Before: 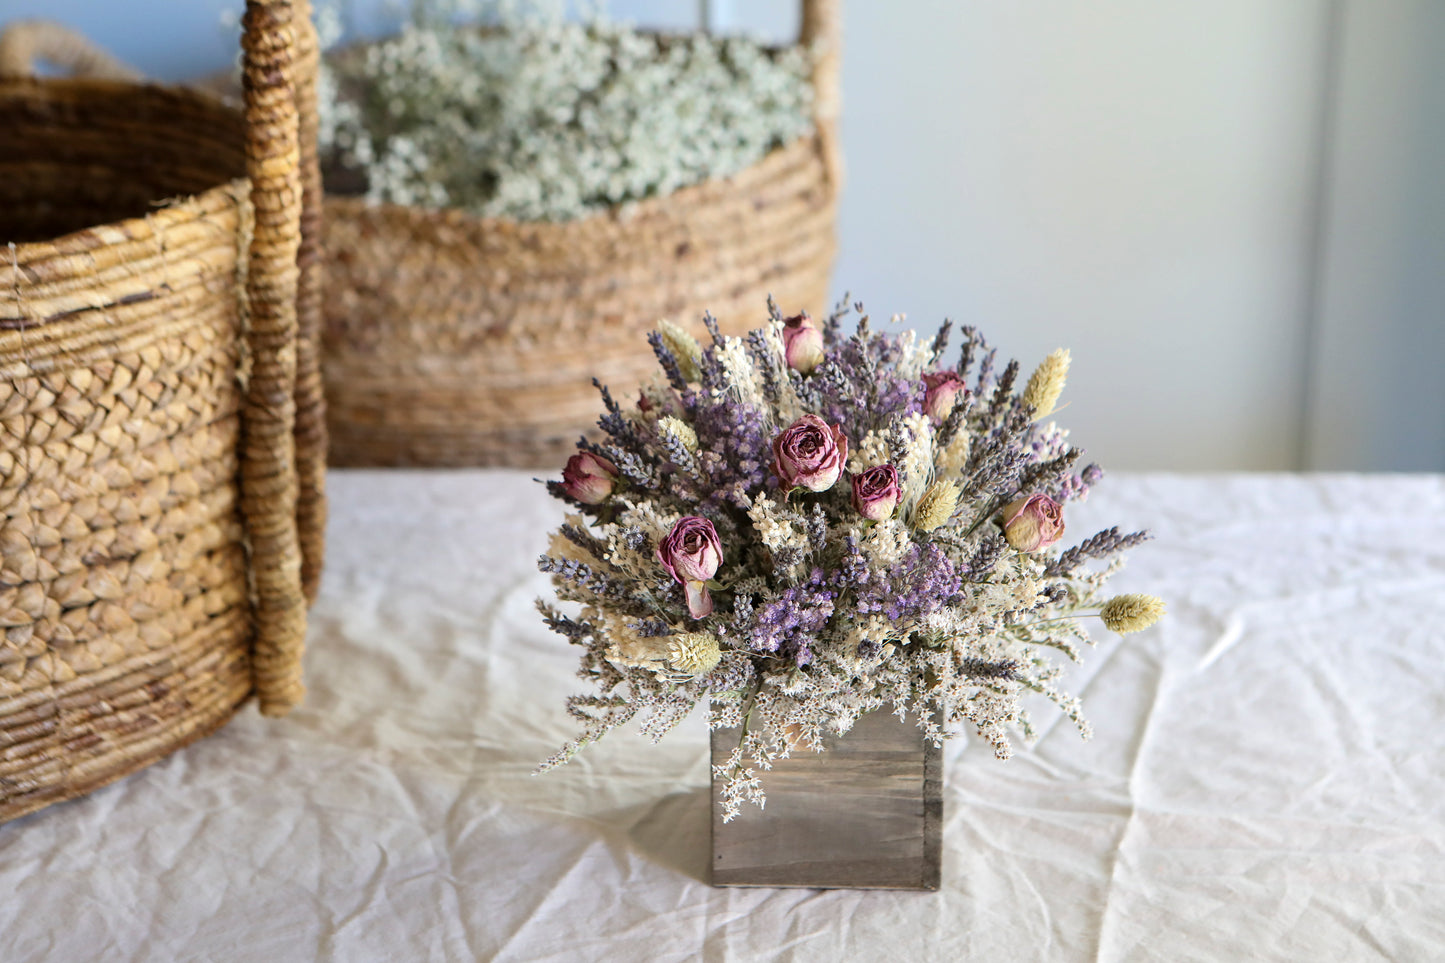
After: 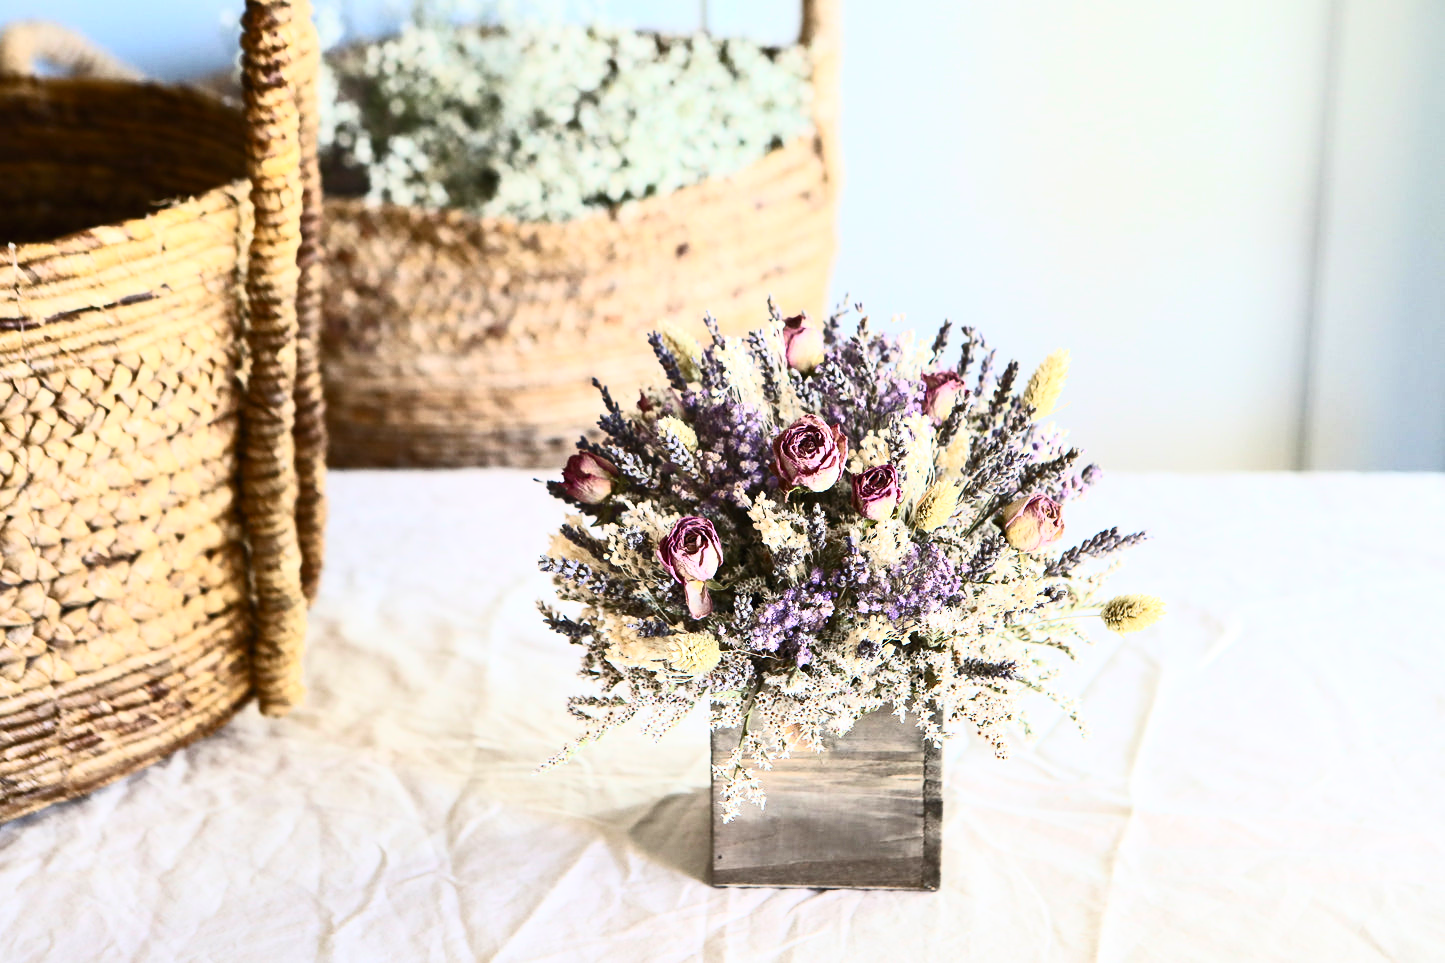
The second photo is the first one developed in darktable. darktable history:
shadows and highlights: radius 127.21, shadows 21.07, highlights -22.86, low approximation 0.01
contrast brightness saturation: contrast 0.63, brightness 0.351, saturation 0.139
